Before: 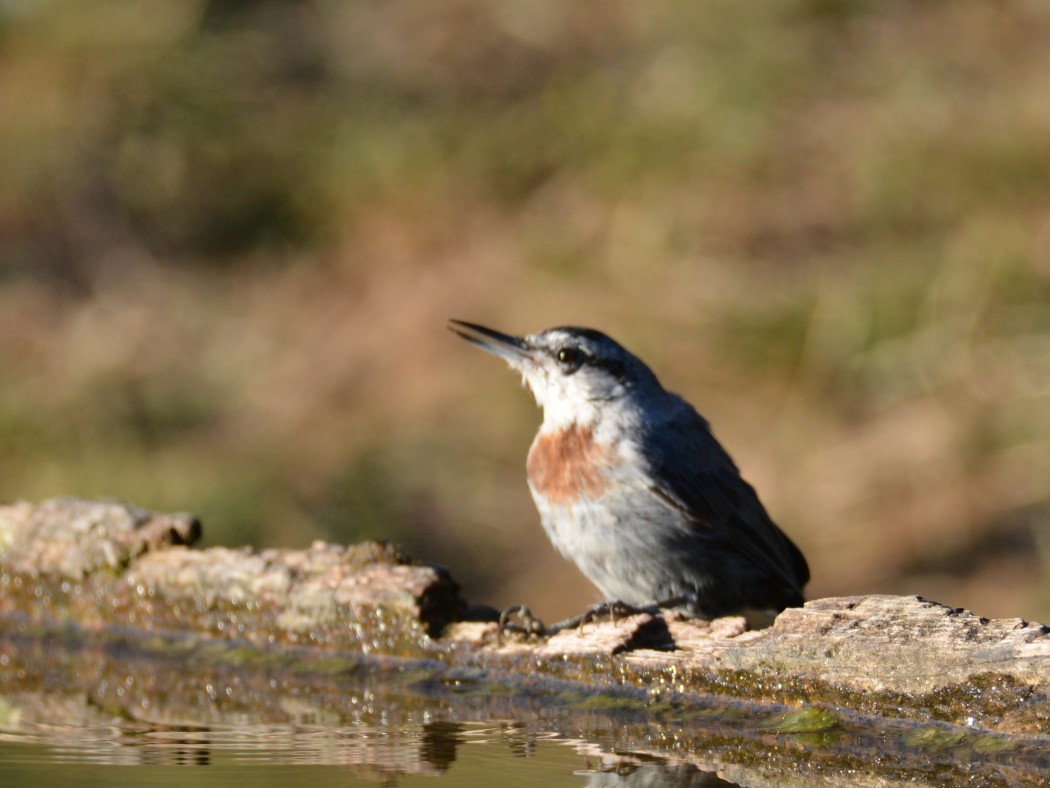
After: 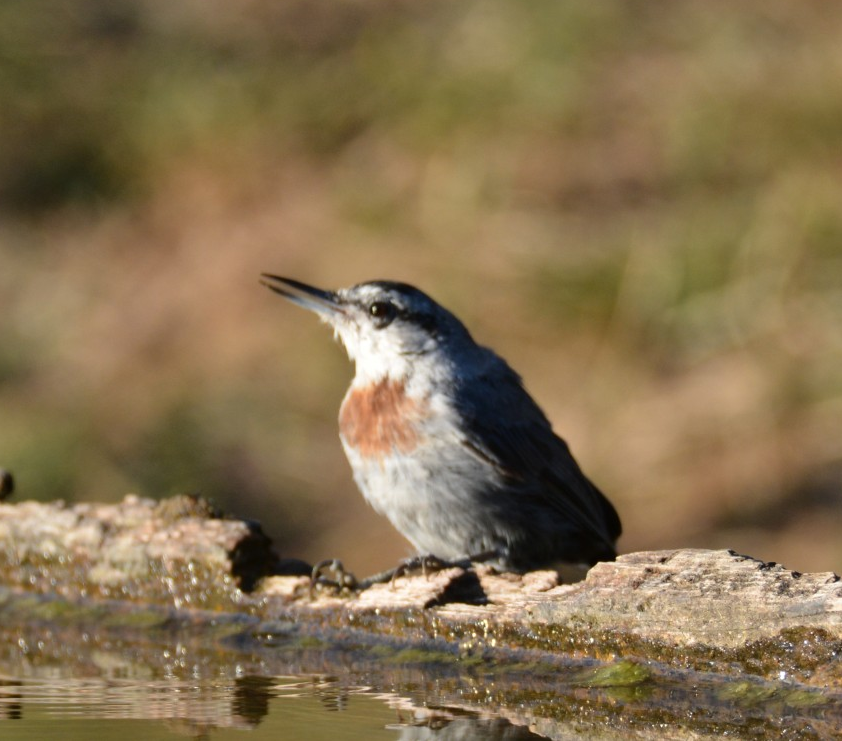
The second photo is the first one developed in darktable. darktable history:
crop and rotate: left 17.908%, top 5.908%, right 1.856%
